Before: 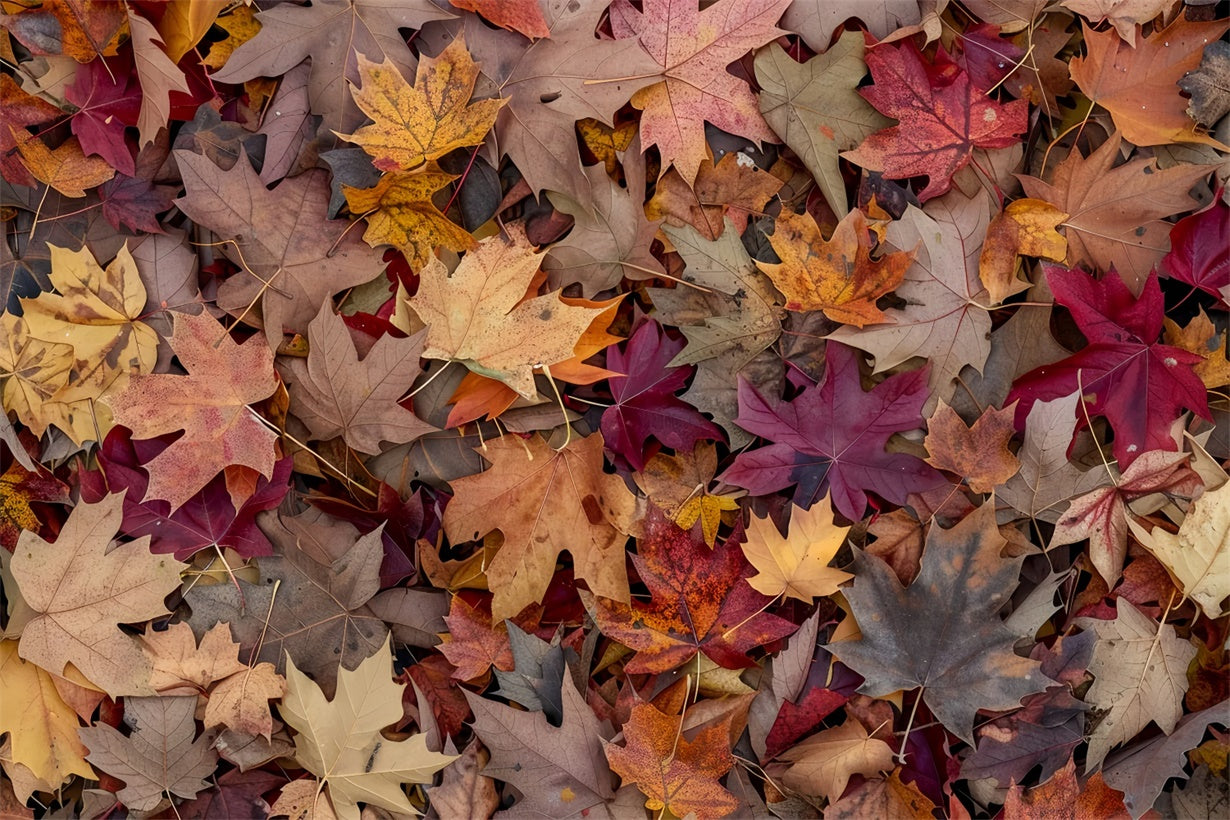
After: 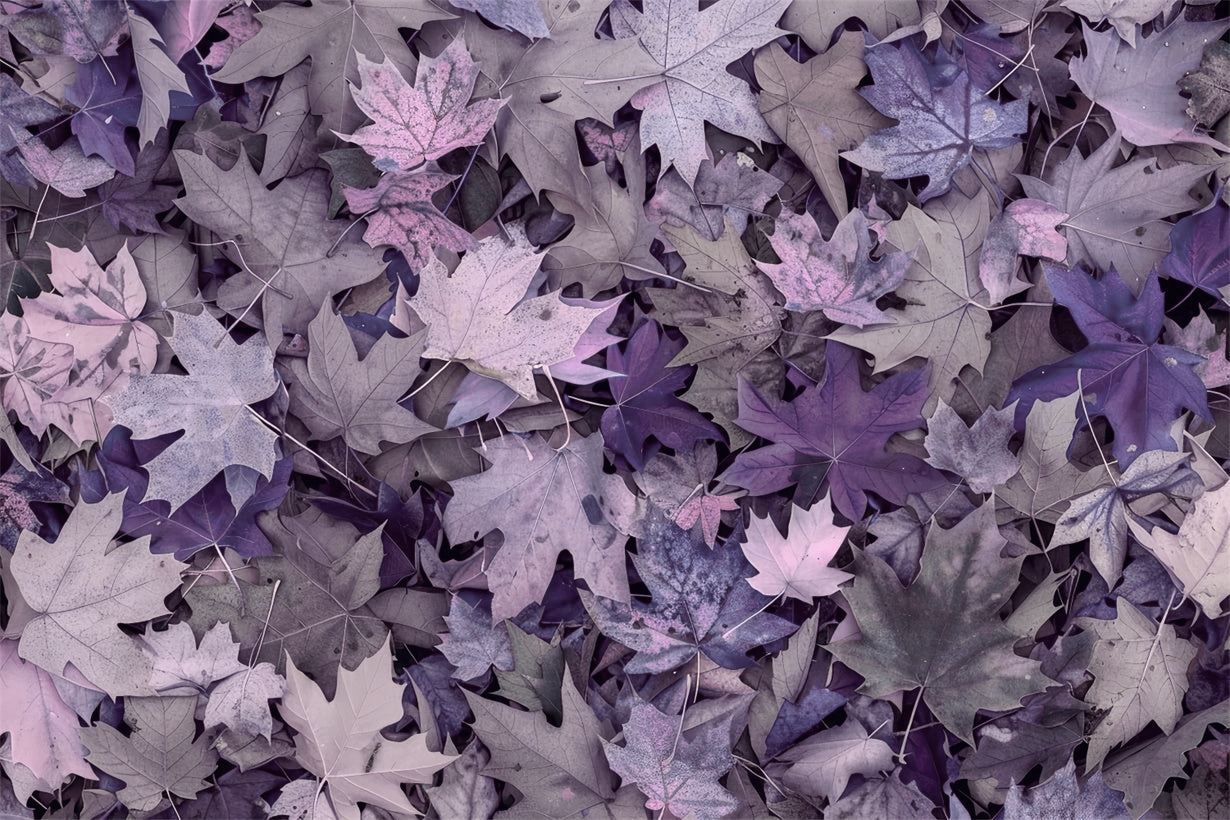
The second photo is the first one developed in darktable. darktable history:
tone curve: curves: ch0 [(0, 0) (0.003, 0.013) (0.011, 0.017) (0.025, 0.028) (0.044, 0.049) (0.069, 0.07) (0.1, 0.103) (0.136, 0.143) (0.177, 0.186) (0.224, 0.232) (0.277, 0.282) (0.335, 0.333) (0.399, 0.405) (0.468, 0.477) (0.543, 0.54) (0.623, 0.627) (0.709, 0.709) (0.801, 0.798) (0.898, 0.902) (1, 1)], preserve colors none
color look up table: target L [79.29, 91.38, 92.16, 85.12, 84.24, 87.51, 89.29, 81.94, 72.71, 66.46, 62.64, 56.2, 51.28, 56.76, 31.4, 30.64, 22.58, 4.503, 200.19, 79.56, 87.47, 89.05, 77.03, 73.41, 51.94, 71.06, 49.71, 65.09, 58.44, 51.5, 45.3, 15.19, 80.52, 75.33, 76.94, 64.47, 59.4, 49.38, 48.41, 49.37, 40.67, 26.65, 14.33, 88.6, 80.06, 78.11, 60.47, 56.5, 40.61], target a [23.59, 10.98, -26.19, -63.31, -76.11, 1.618, -8.48, -35.07, -60.63, -64.86, -35.18, 0.74, 21.2, 0.672, -28.21, -37.28, 9.643, 1.669, 0, 23.89, 18.74, 6.585, 17.28, 24.93, 55.76, 15.9, 11.31, 12.59, 16.89, 26.54, 7.963, 15.33, 20.1, 47.91, 23.41, 36.93, 15.14, 44.24, 78.71, 10.31, 29.71, 58.09, 37.4, -51.94, -11.23, -18.82, -4.531, -35.96, -5.461], target b [18.99, -2.687, 22.09, 20.01, 79.15, 1.203, 60.89, 37.86, 39.02, 62.2, 17.93, 36.12, 2.51, 2.404, 3.851, 34.82, 4.418, -0.022, 0, -2.806, -10.53, -13.14, -26.35, -20.69, -64.91, -42.95, -2.885, -25.49, -35.54, -37.28, -17.33, -22.32, -26.38, -35.07, -23.16, -43.17, -45.12, -32.15, -52.3, -12.15, -74.99, -77.62, -34.35, -9.947, -12.27, -30.77, -60.17, -9.718, -34.61], num patches 49
